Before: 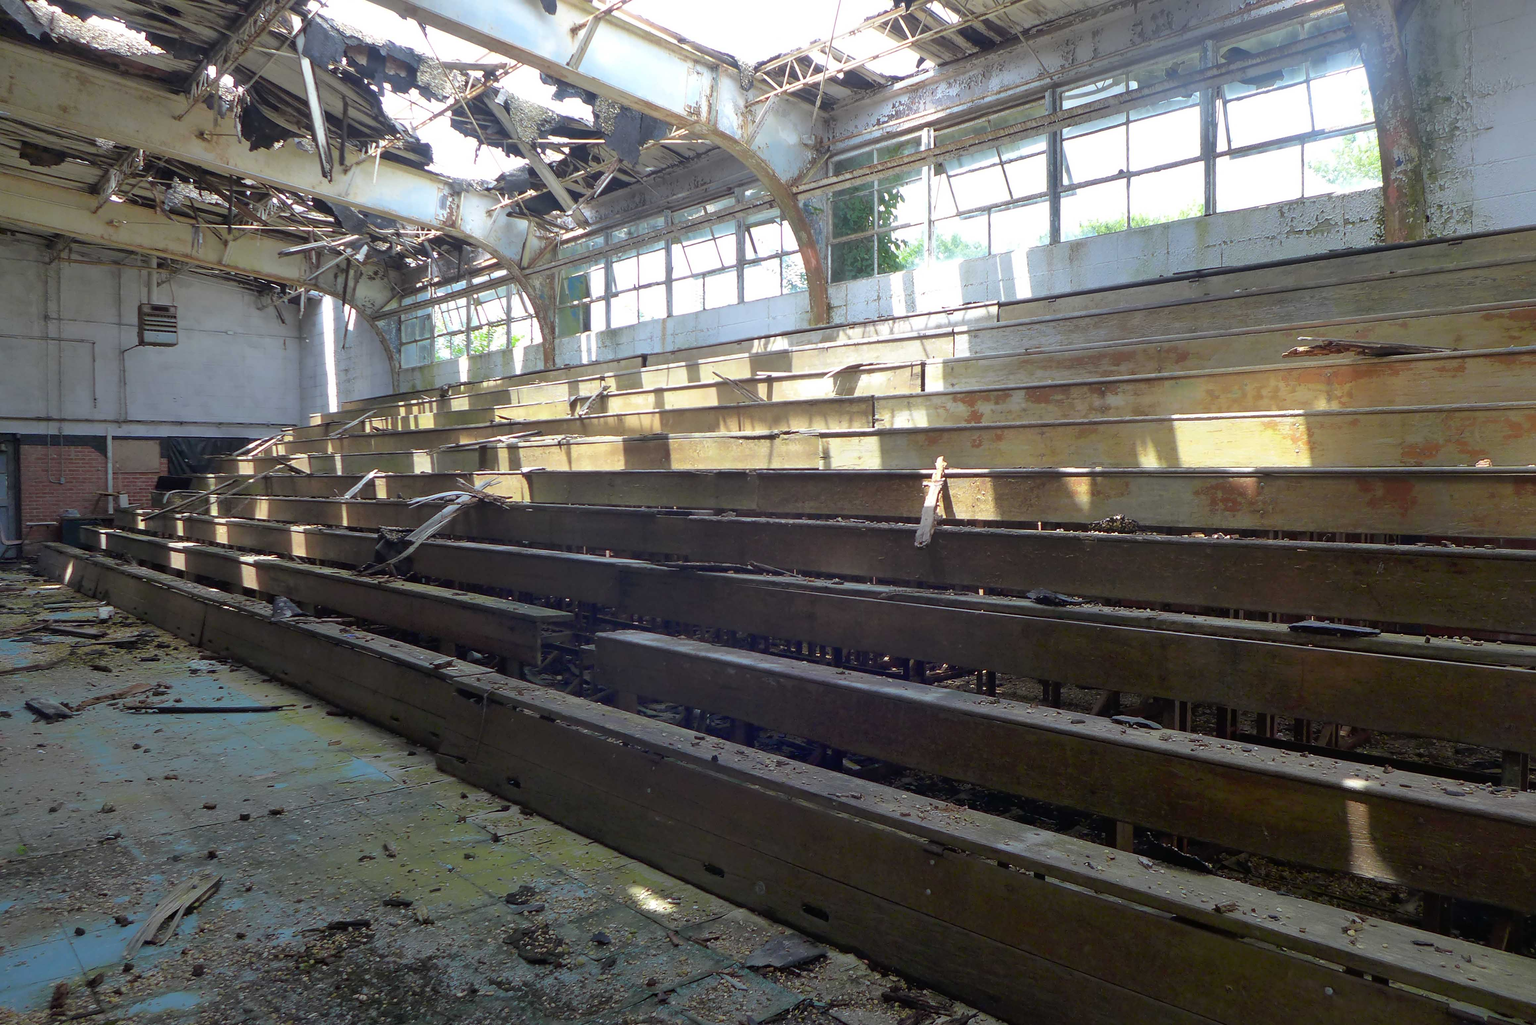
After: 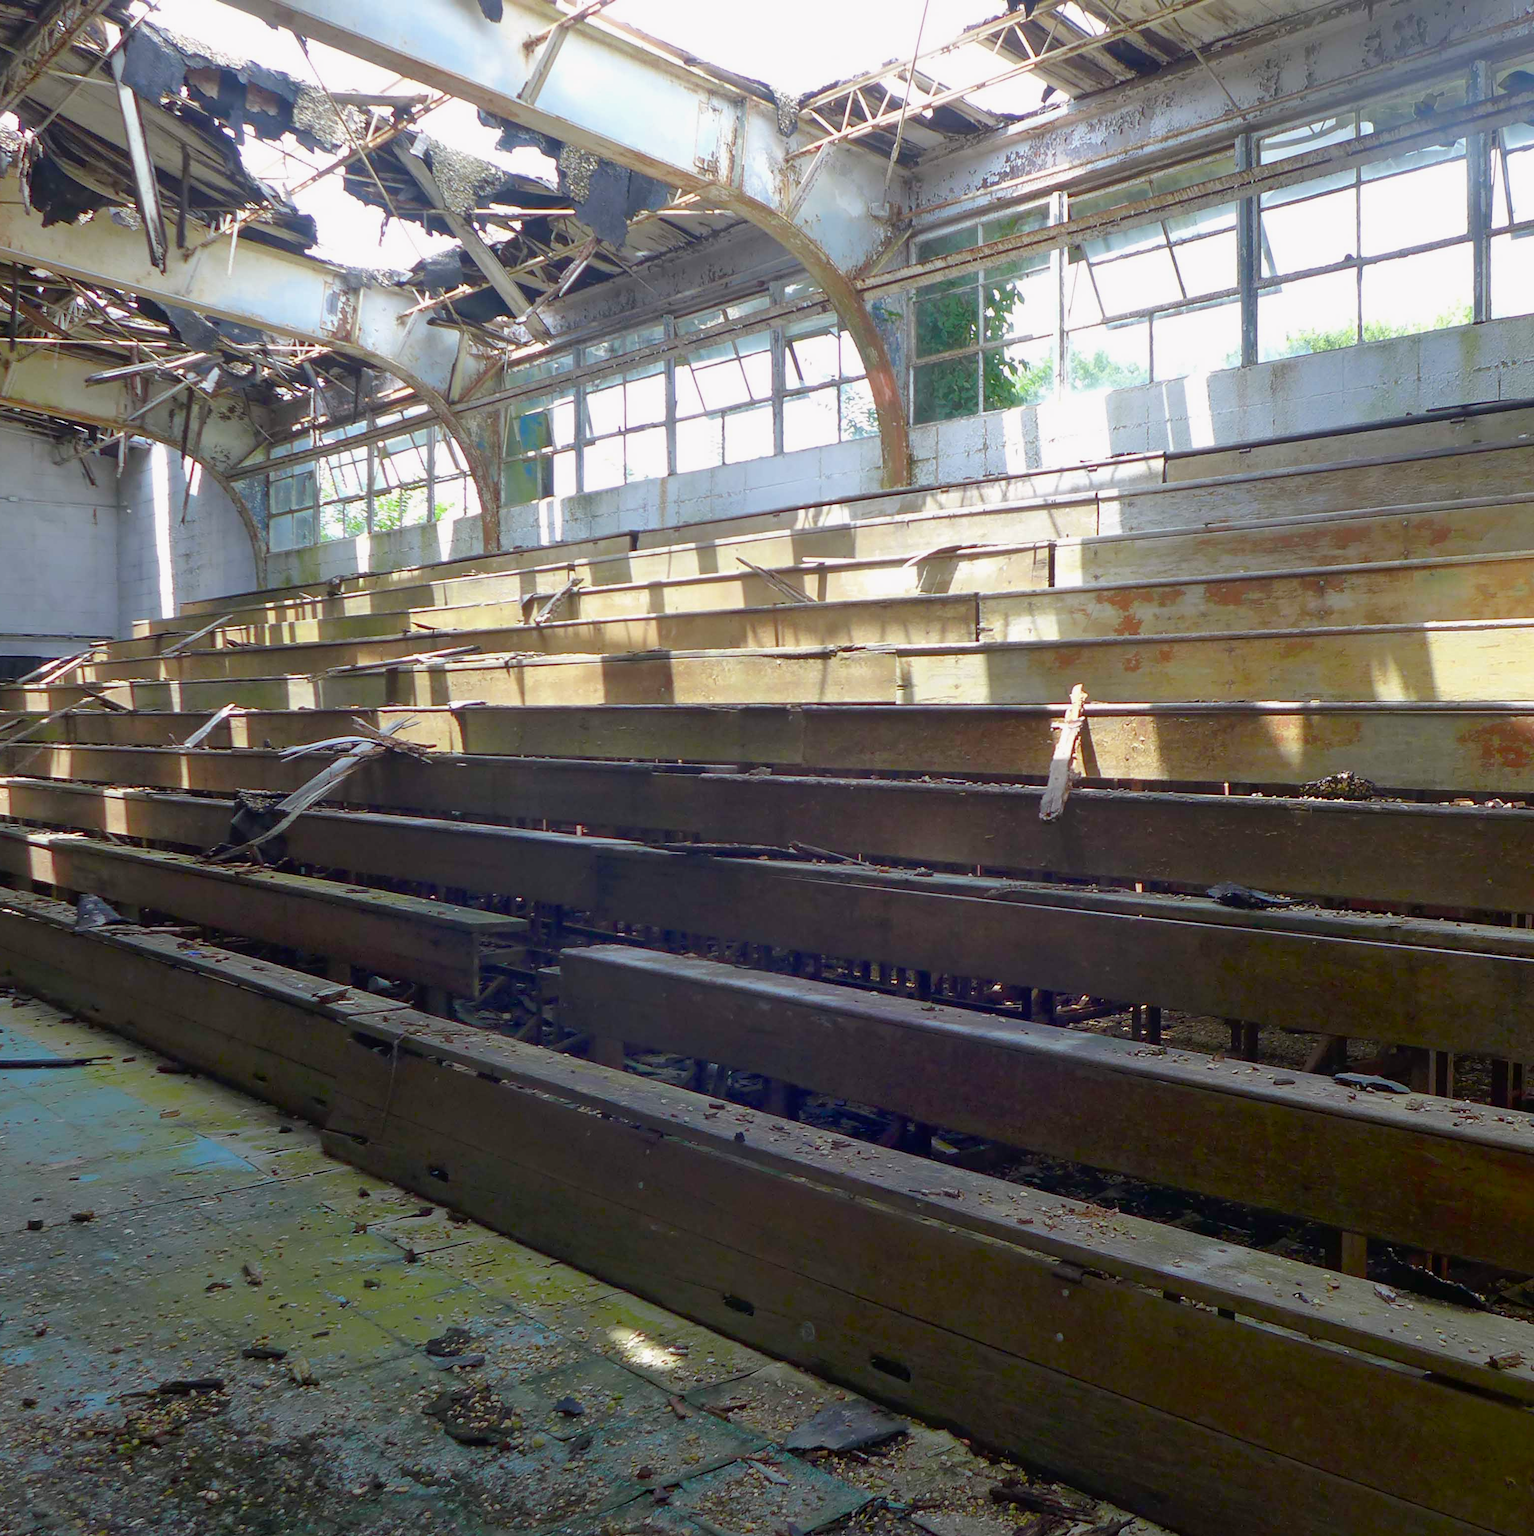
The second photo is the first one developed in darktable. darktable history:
crop and rotate: left 14.436%, right 18.898%
color balance rgb: shadows lift › chroma 1%, shadows lift › hue 113°, highlights gain › chroma 0.2%, highlights gain › hue 333°, perceptual saturation grading › global saturation 20%, perceptual saturation grading › highlights -50%, perceptual saturation grading › shadows 25%, contrast -10%
color balance: contrast 6.48%, output saturation 113.3%
